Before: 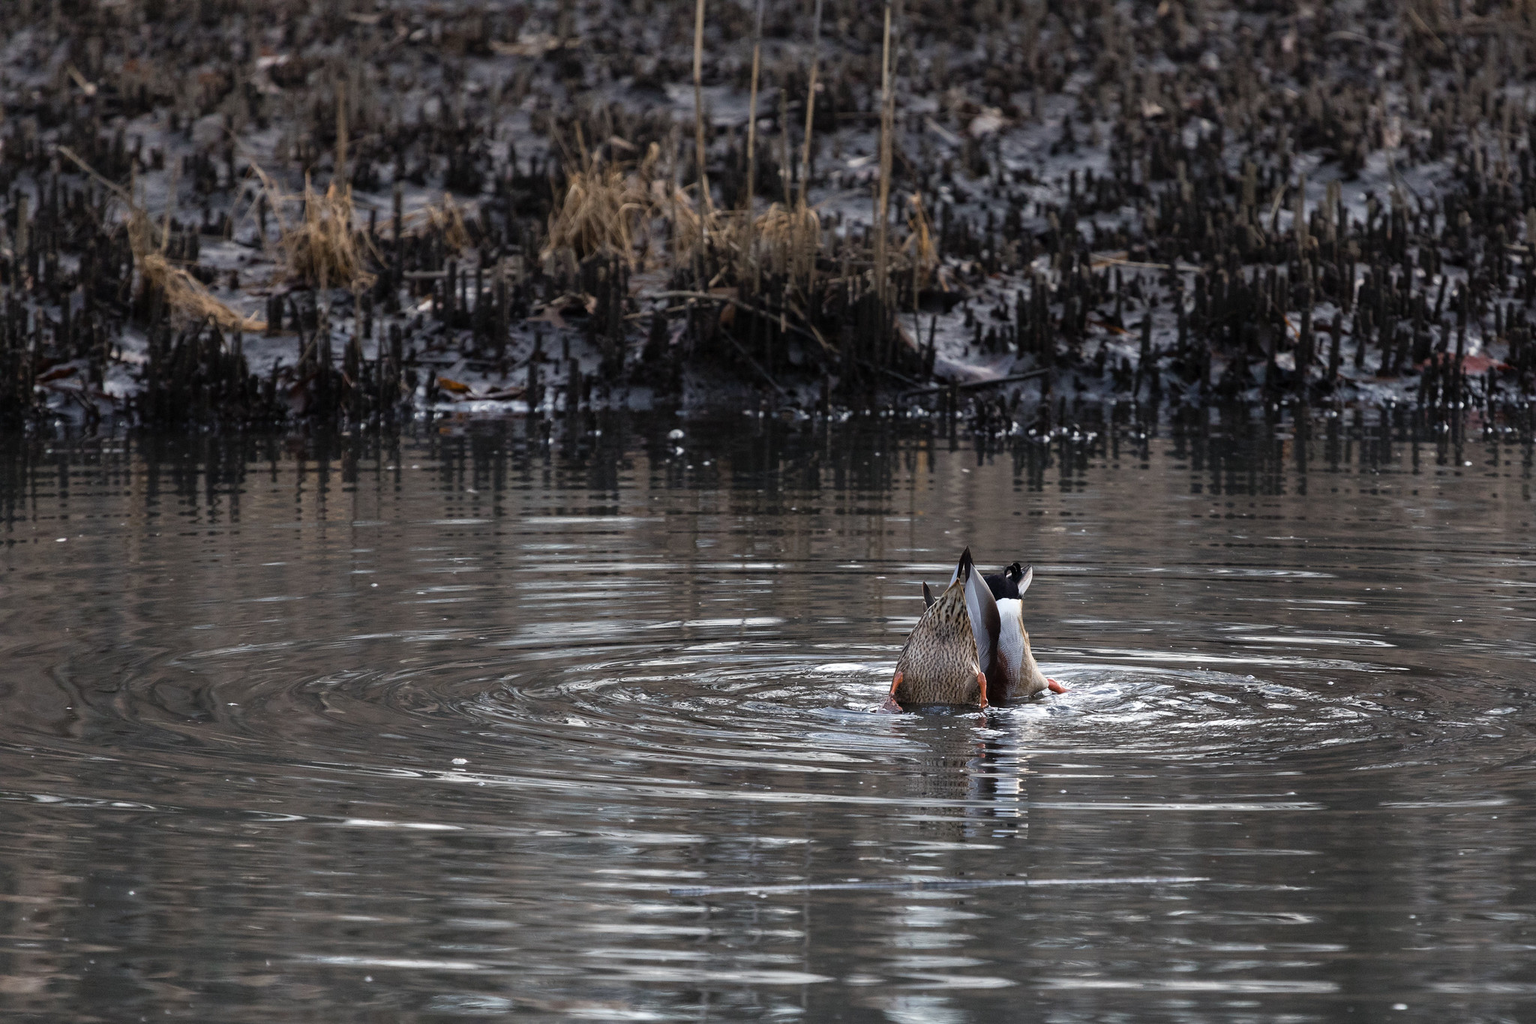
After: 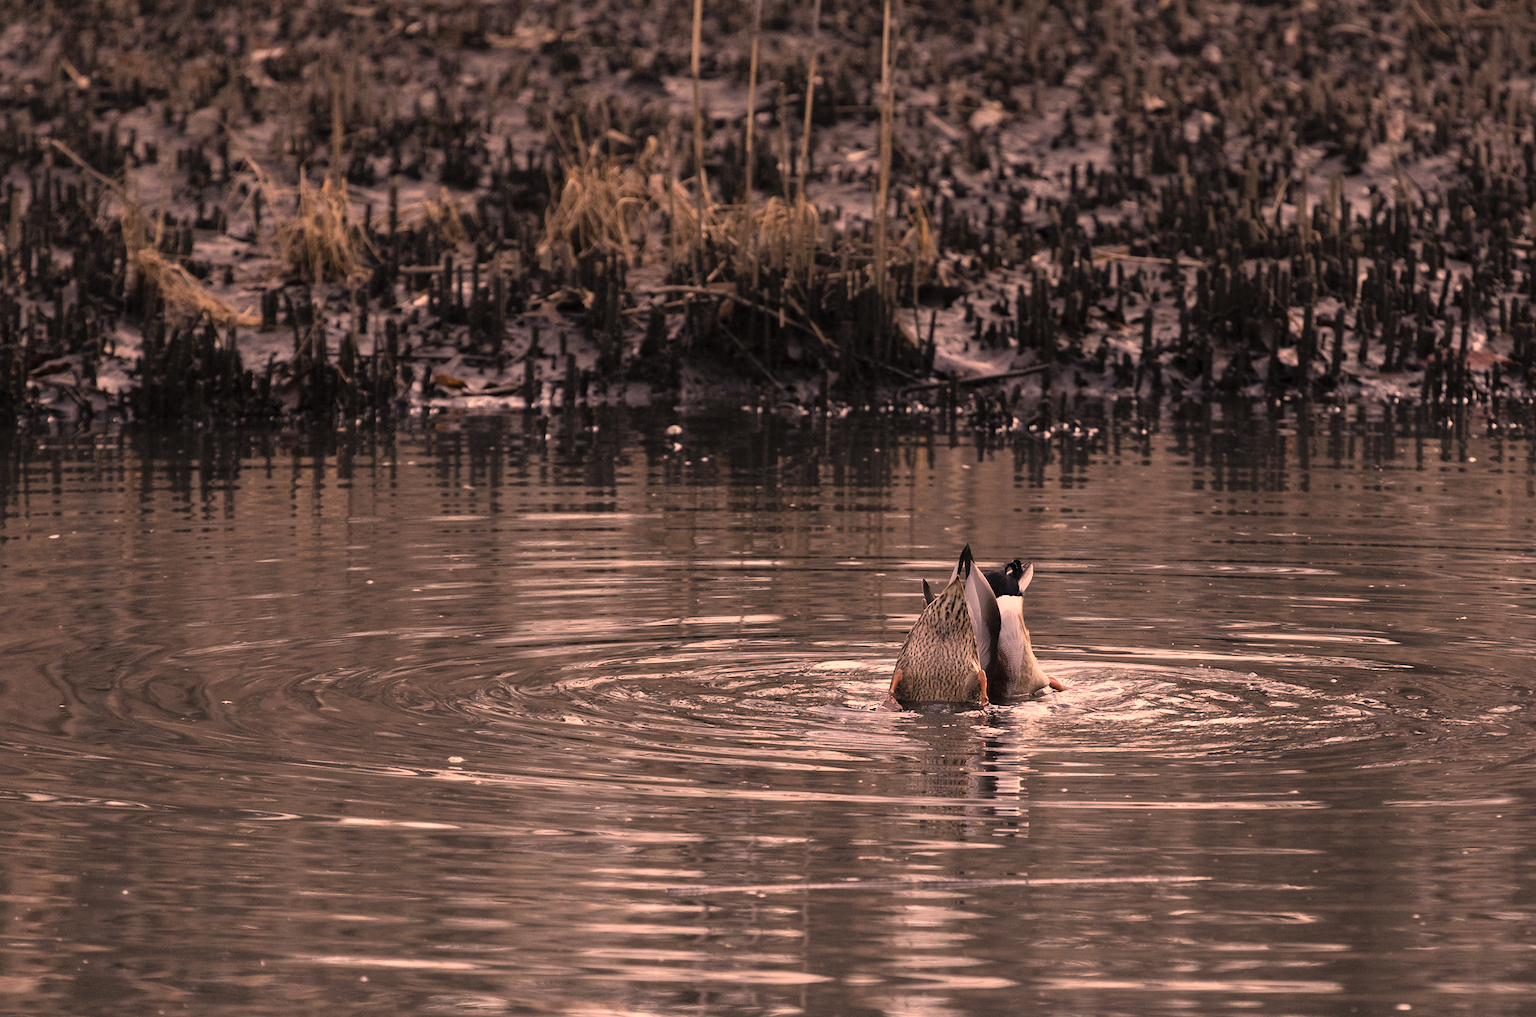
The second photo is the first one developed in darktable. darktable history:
color correction: highlights a* 39.76, highlights b* 39.74, saturation 0.685
crop: left 0.505%, top 0.755%, right 0.241%, bottom 0.566%
contrast brightness saturation: contrast 0.047, brightness 0.06, saturation 0.01
